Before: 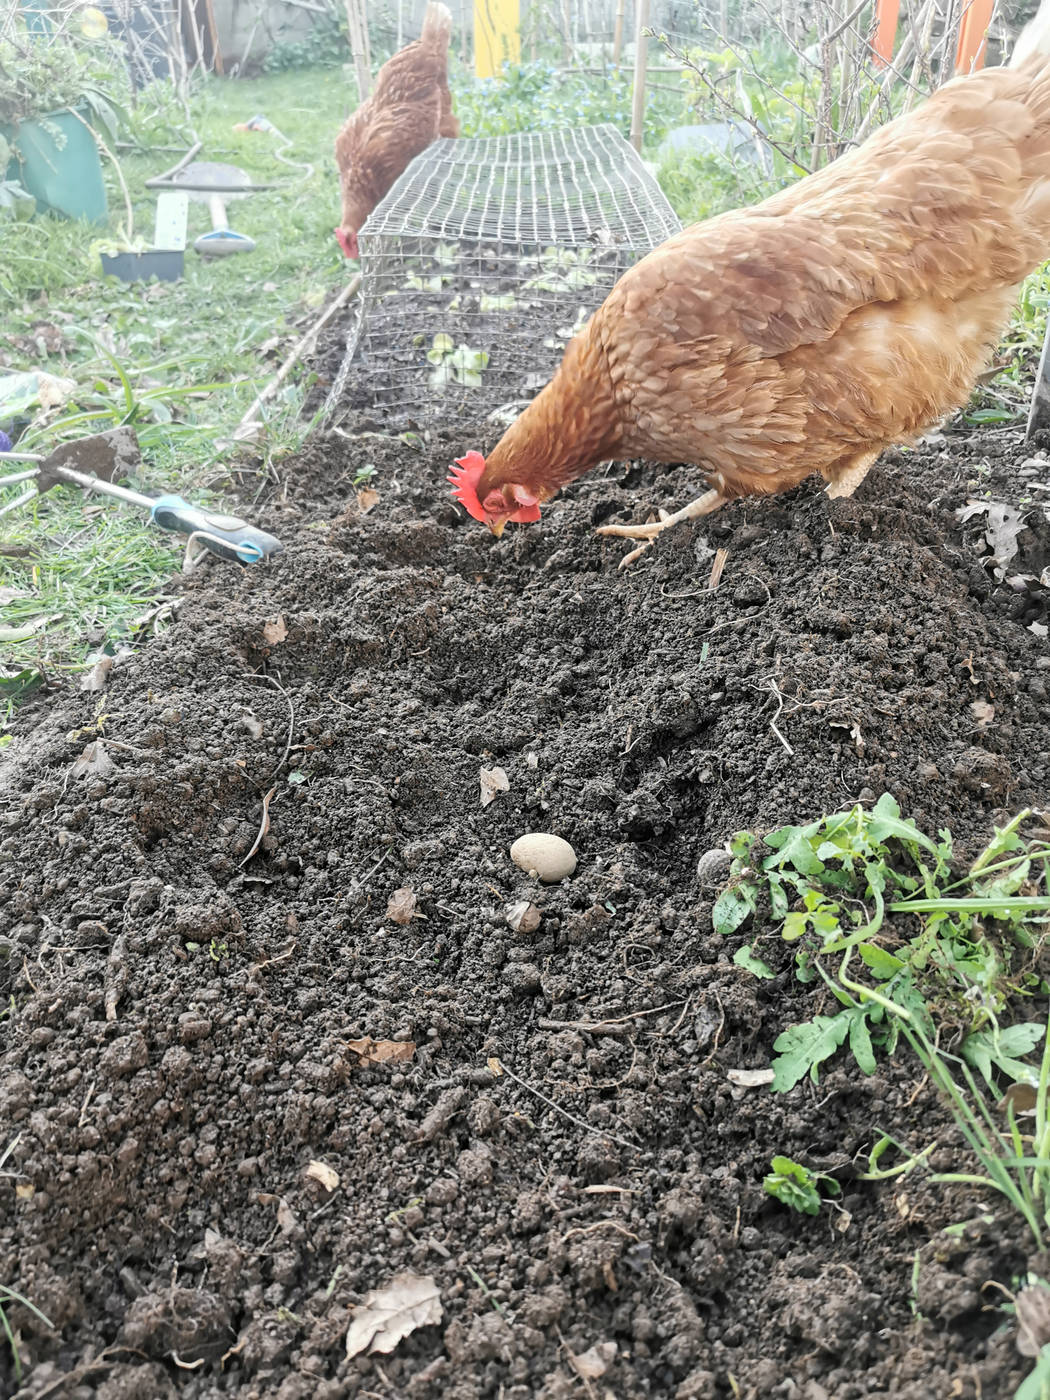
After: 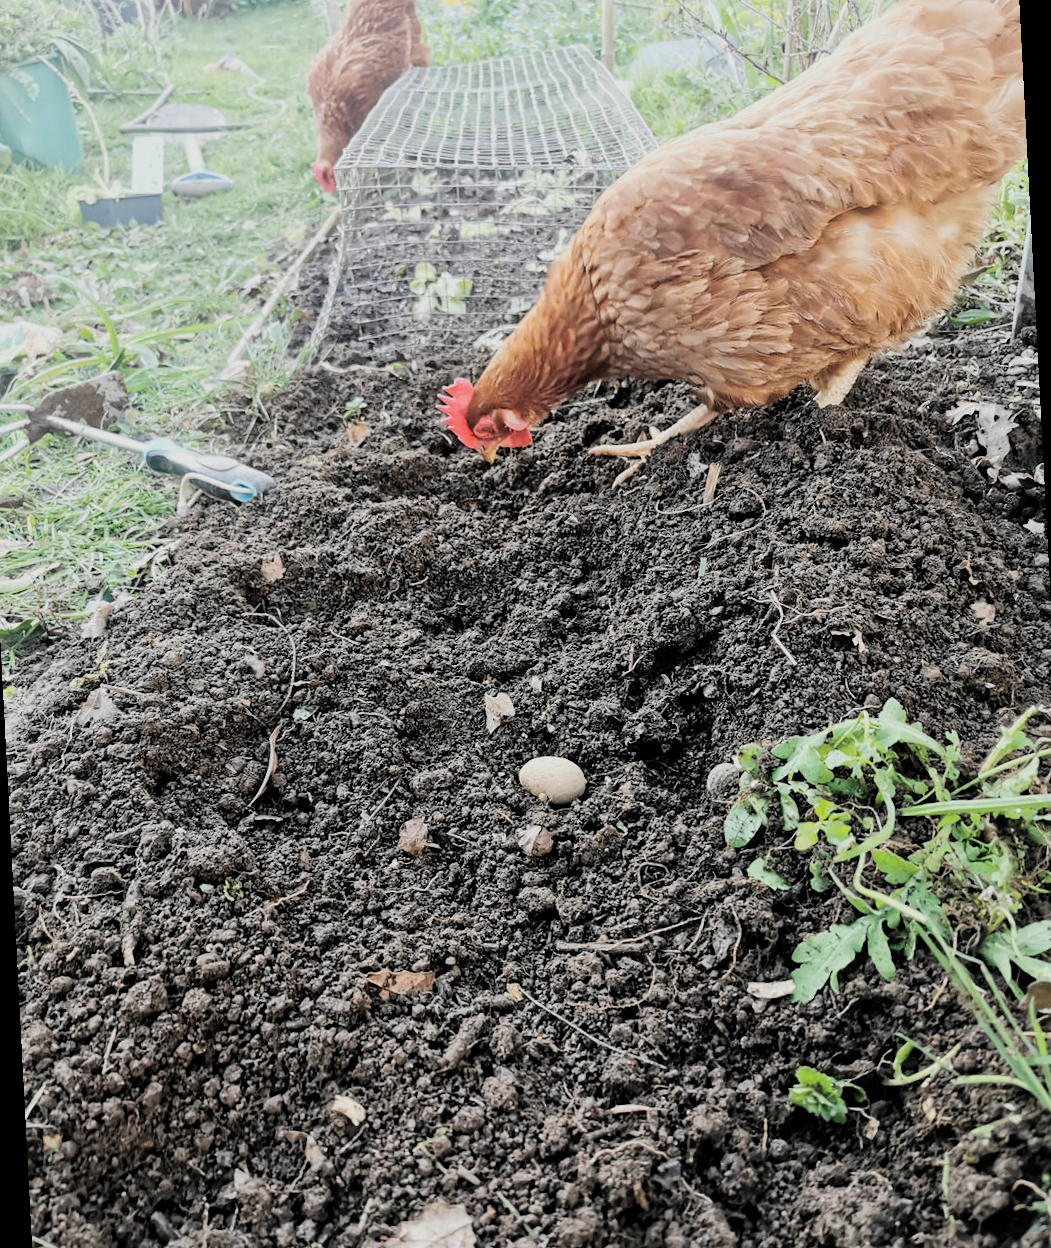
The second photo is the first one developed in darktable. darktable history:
rotate and perspective: rotation -3°, crop left 0.031, crop right 0.968, crop top 0.07, crop bottom 0.93
filmic rgb: black relative exposure -5 EV, hardness 2.88, contrast 1.3, highlights saturation mix -30%
